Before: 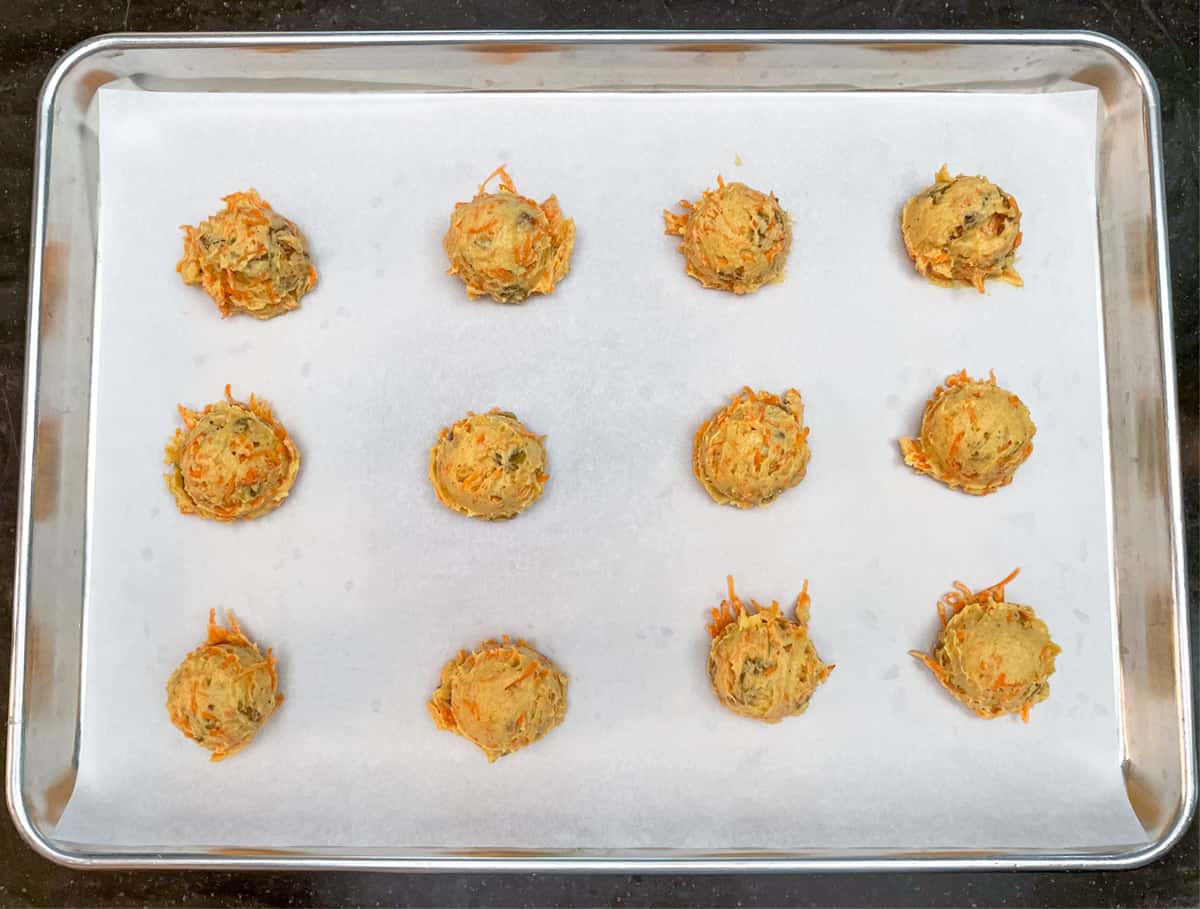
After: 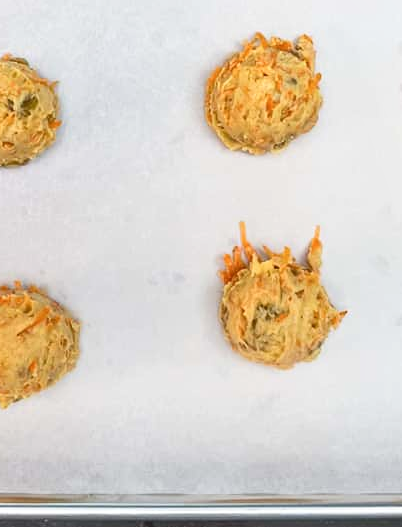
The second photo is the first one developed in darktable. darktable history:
crop: left 40.735%, top 39.041%, right 25.722%, bottom 2.921%
shadows and highlights: shadows -1.35, highlights 38.36
